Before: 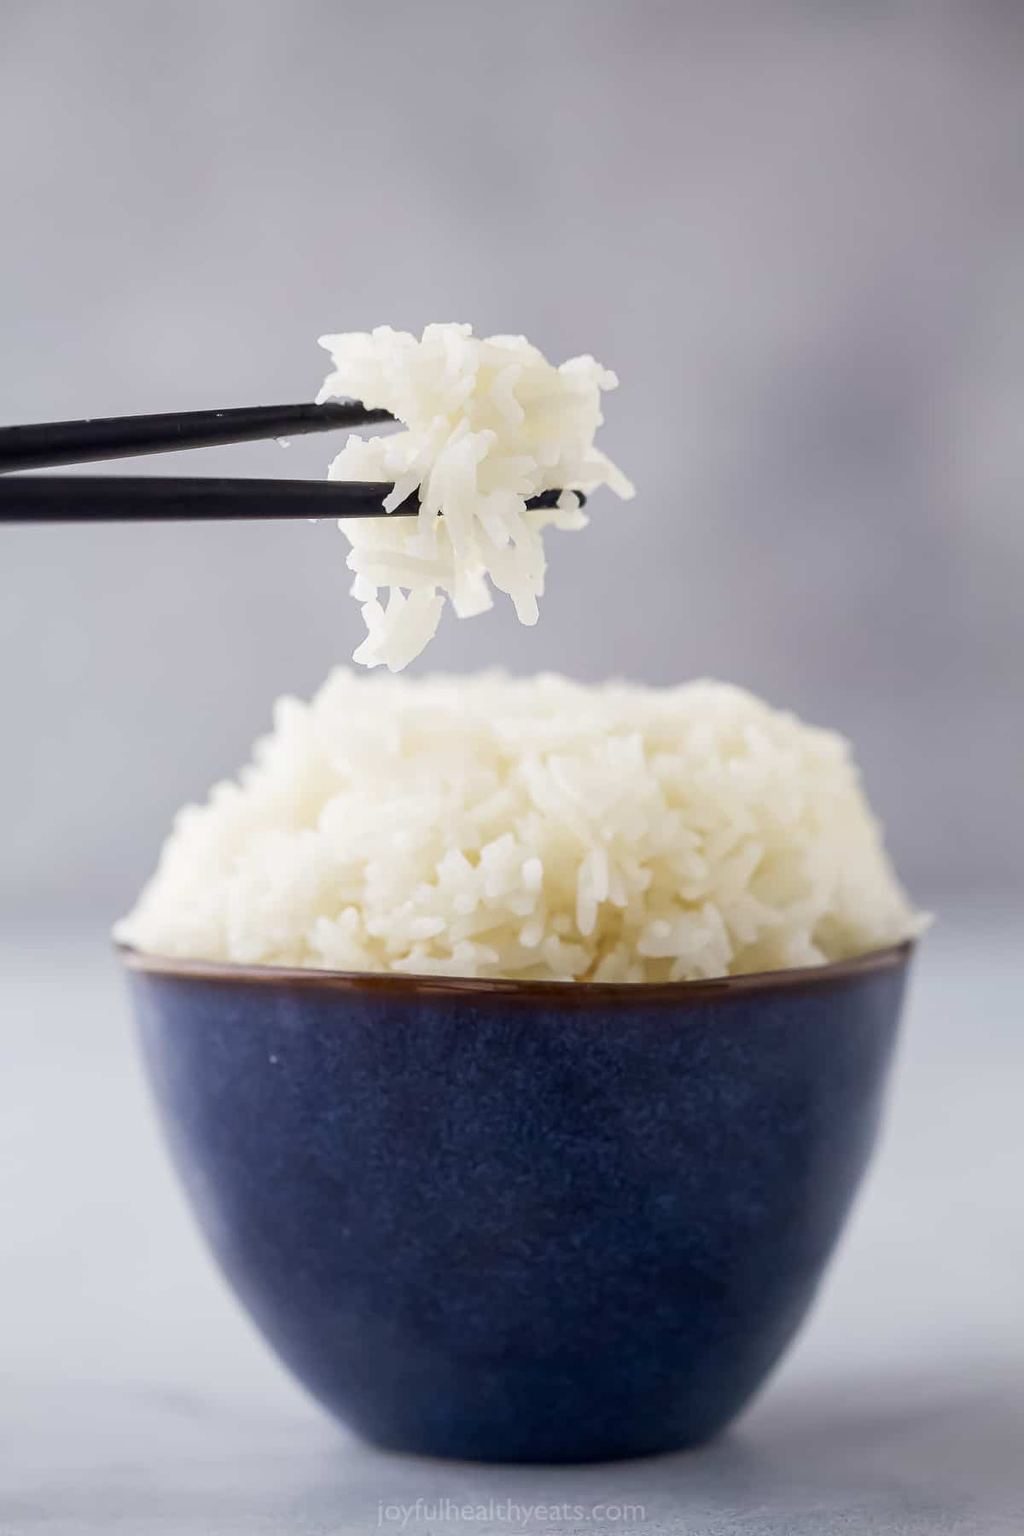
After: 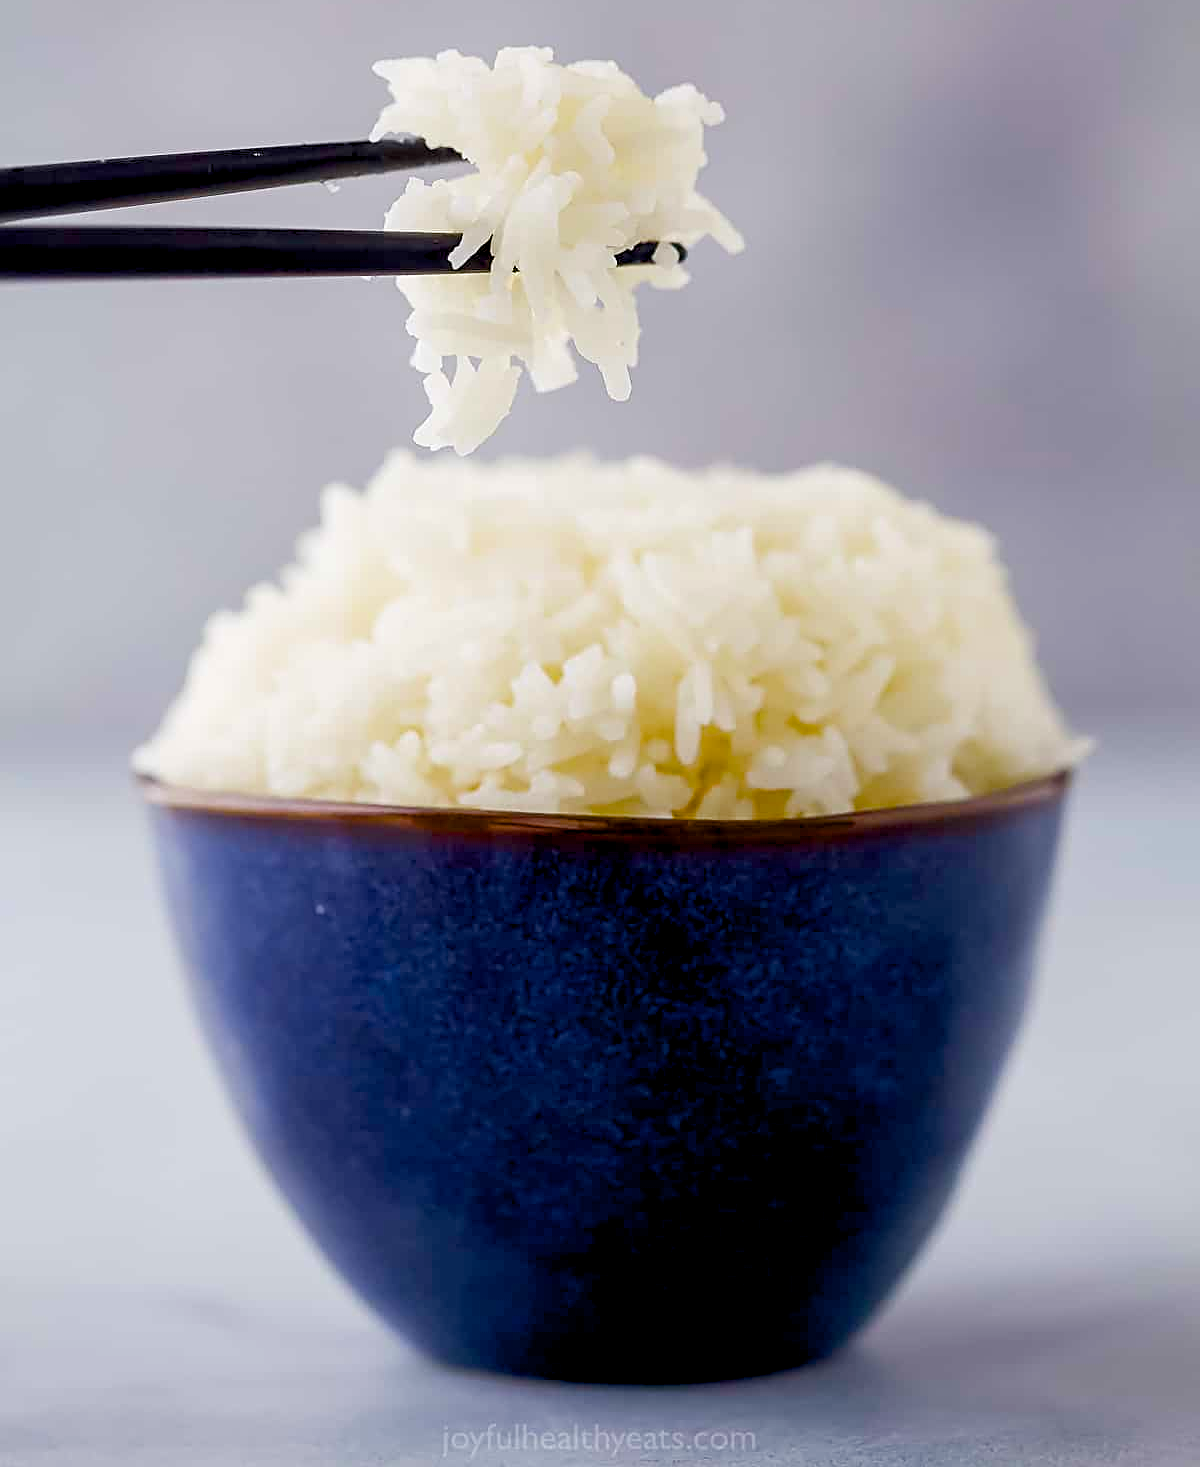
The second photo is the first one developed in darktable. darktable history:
crop and rotate: top 18.497%
color balance rgb: global offset › luminance -0.85%, perceptual saturation grading › global saturation 40.246%, perceptual saturation grading › highlights -24.947%, perceptual saturation grading › mid-tones 35.528%, perceptual saturation grading › shadows 35.751%, global vibrance 20%
sharpen: on, module defaults
